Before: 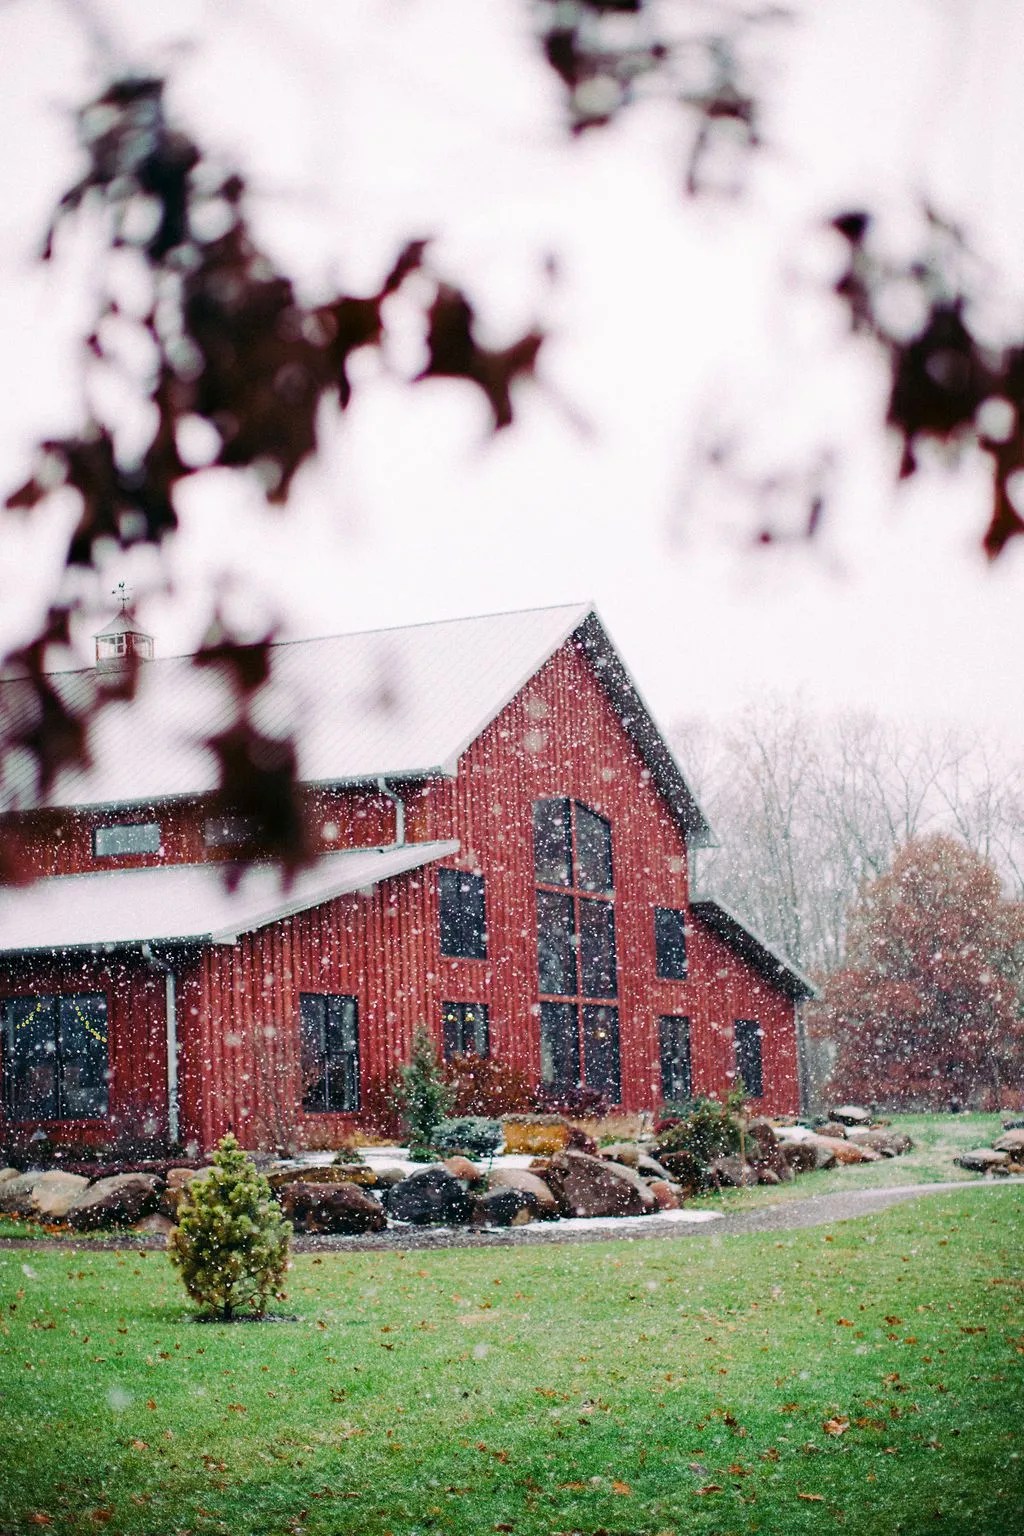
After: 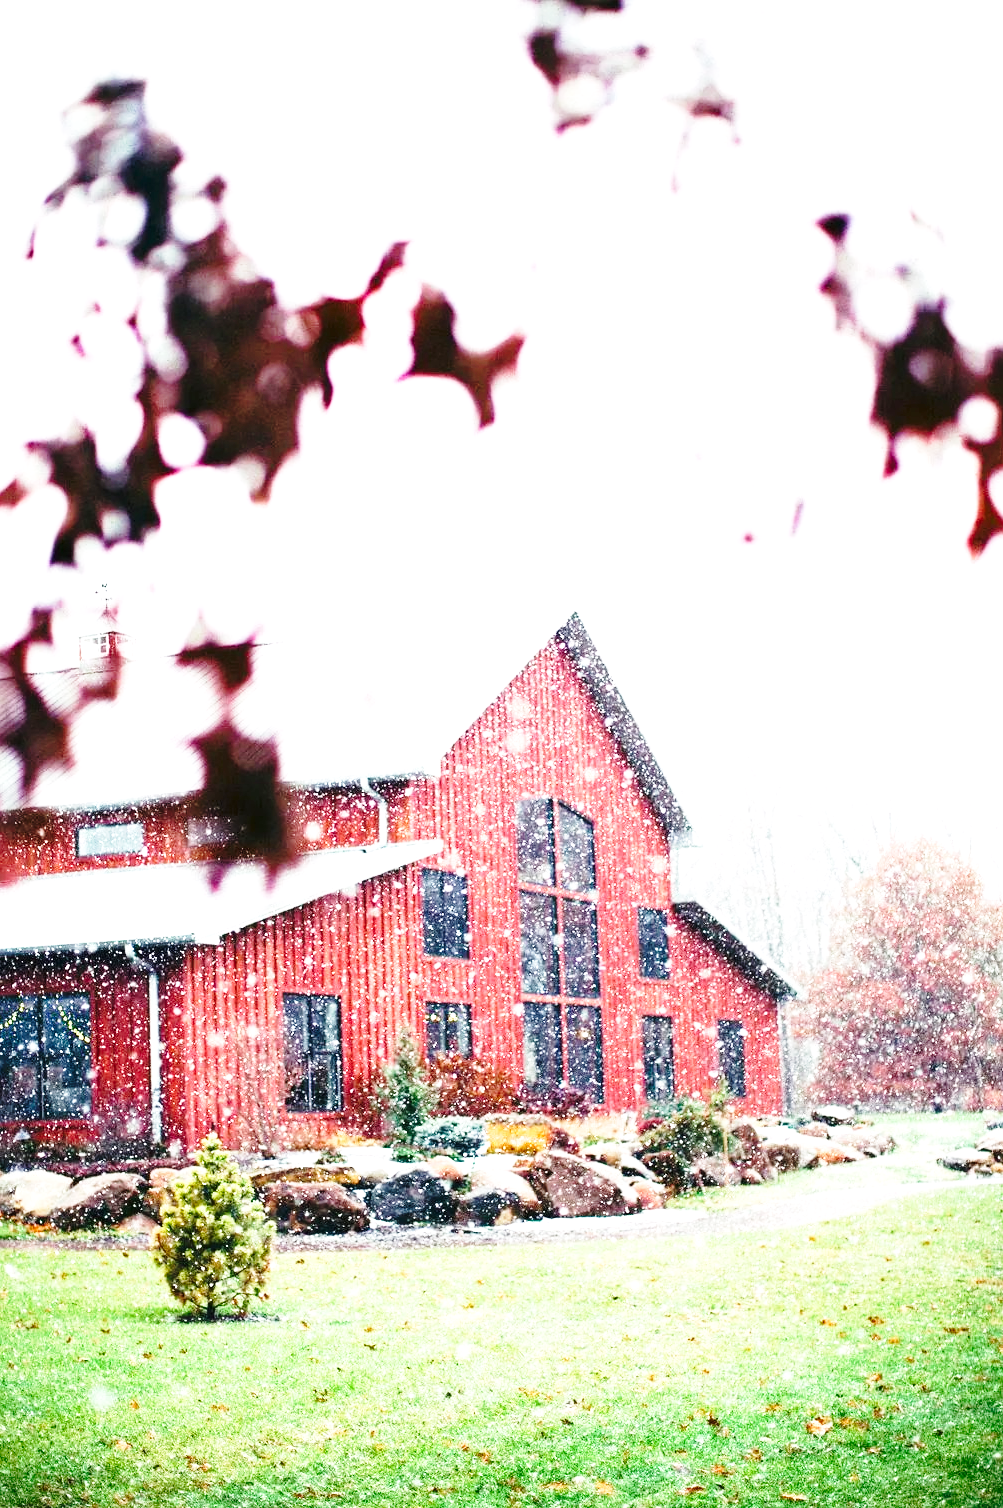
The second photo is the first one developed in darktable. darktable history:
crop: left 1.726%, right 0.28%, bottom 1.787%
base curve: curves: ch0 [(0, 0) (0.028, 0.03) (0.121, 0.232) (0.46, 0.748) (0.859, 0.968) (1, 1)], preserve colors none
exposure: black level correction 0, exposure 1.199 EV, compensate highlight preservation false
